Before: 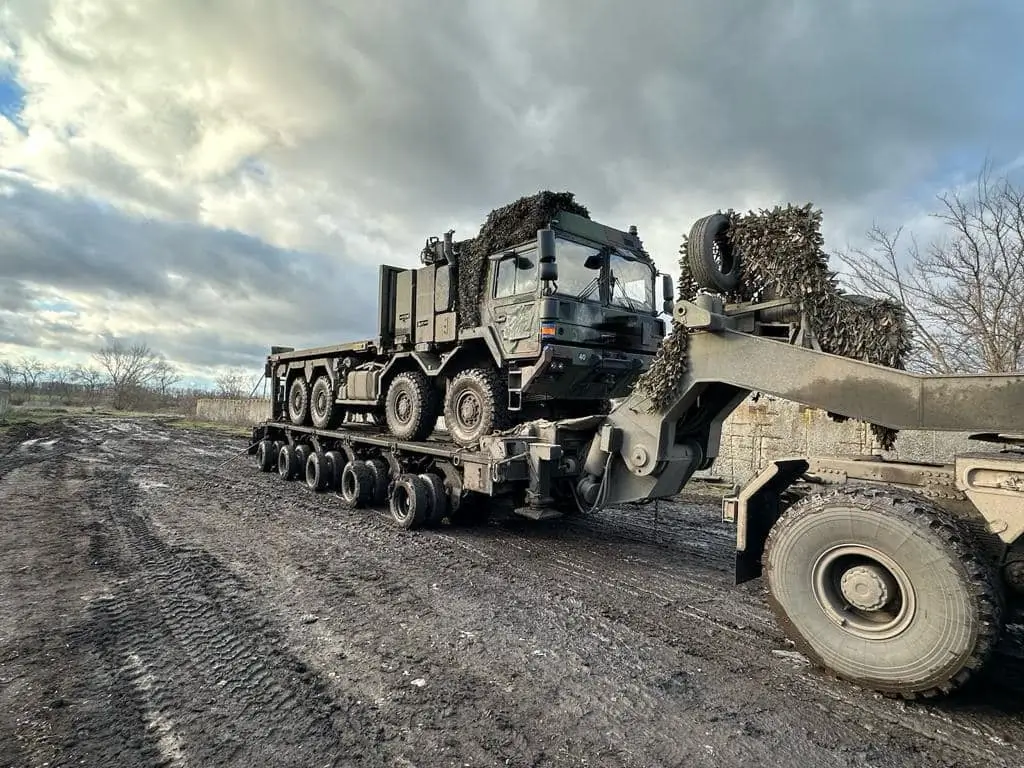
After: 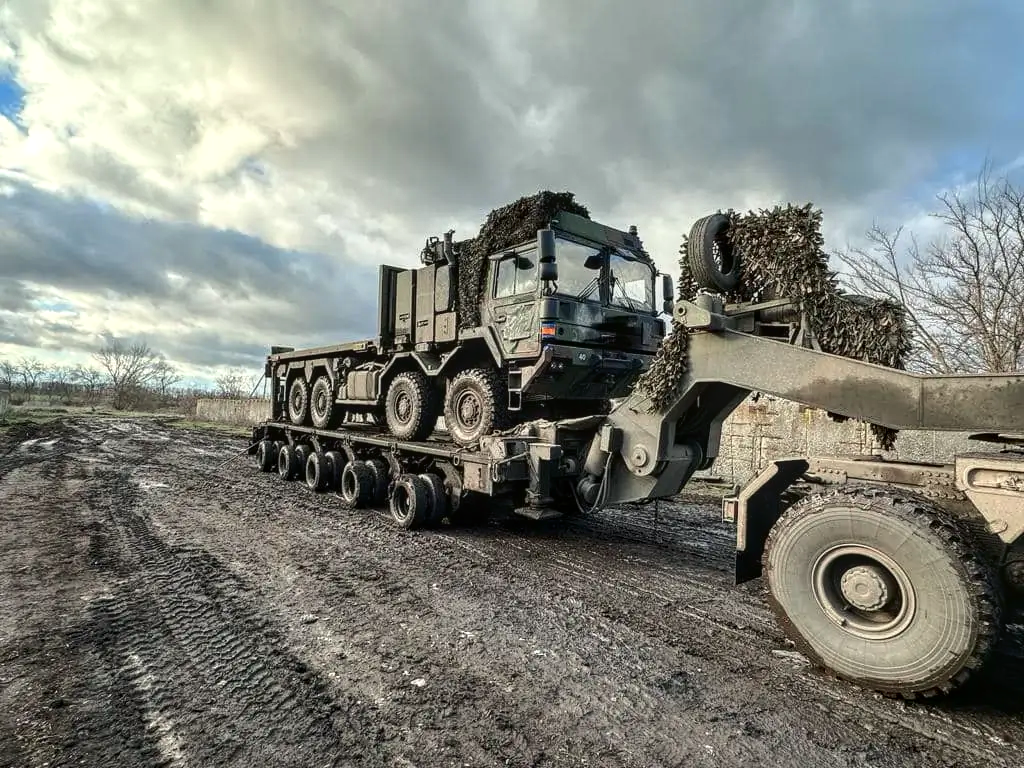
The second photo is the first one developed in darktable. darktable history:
tone curve: curves: ch0 [(0, 0.021) (0.059, 0.053) (0.212, 0.18) (0.337, 0.304) (0.495, 0.505) (0.725, 0.731) (0.89, 0.919) (1, 1)]; ch1 [(0, 0) (0.094, 0.081) (0.311, 0.282) (0.421, 0.417) (0.479, 0.475) (0.54, 0.55) (0.615, 0.65) (0.683, 0.688) (1, 1)]; ch2 [(0, 0) (0.257, 0.217) (0.44, 0.431) (0.498, 0.507) (0.603, 0.598) (1, 1)], color space Lab, independent channels, preserve colors none
local contrast: on, module defaults
